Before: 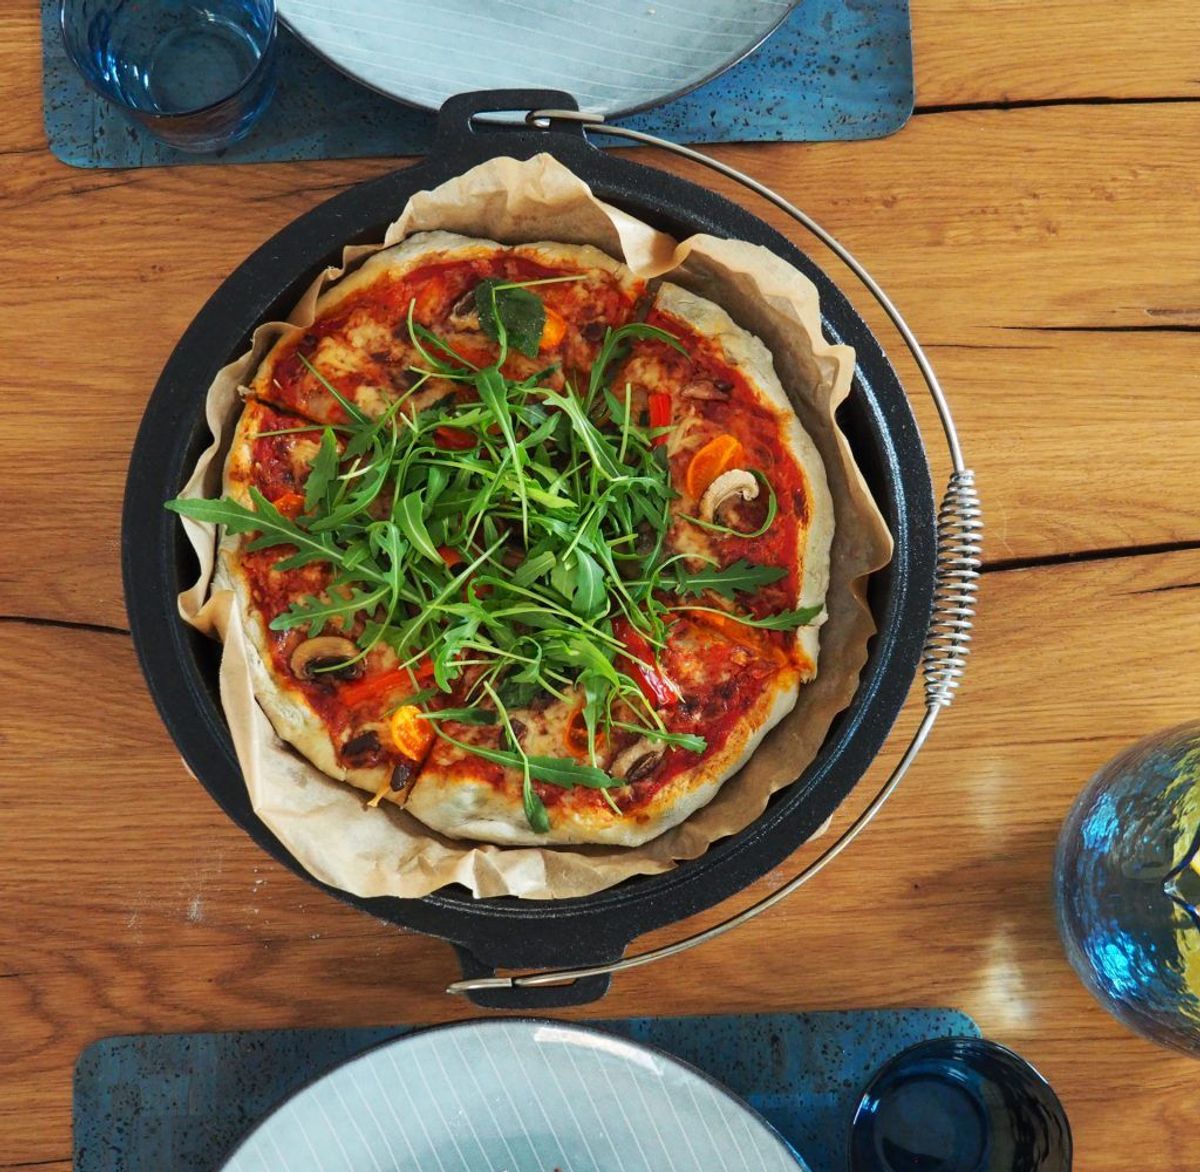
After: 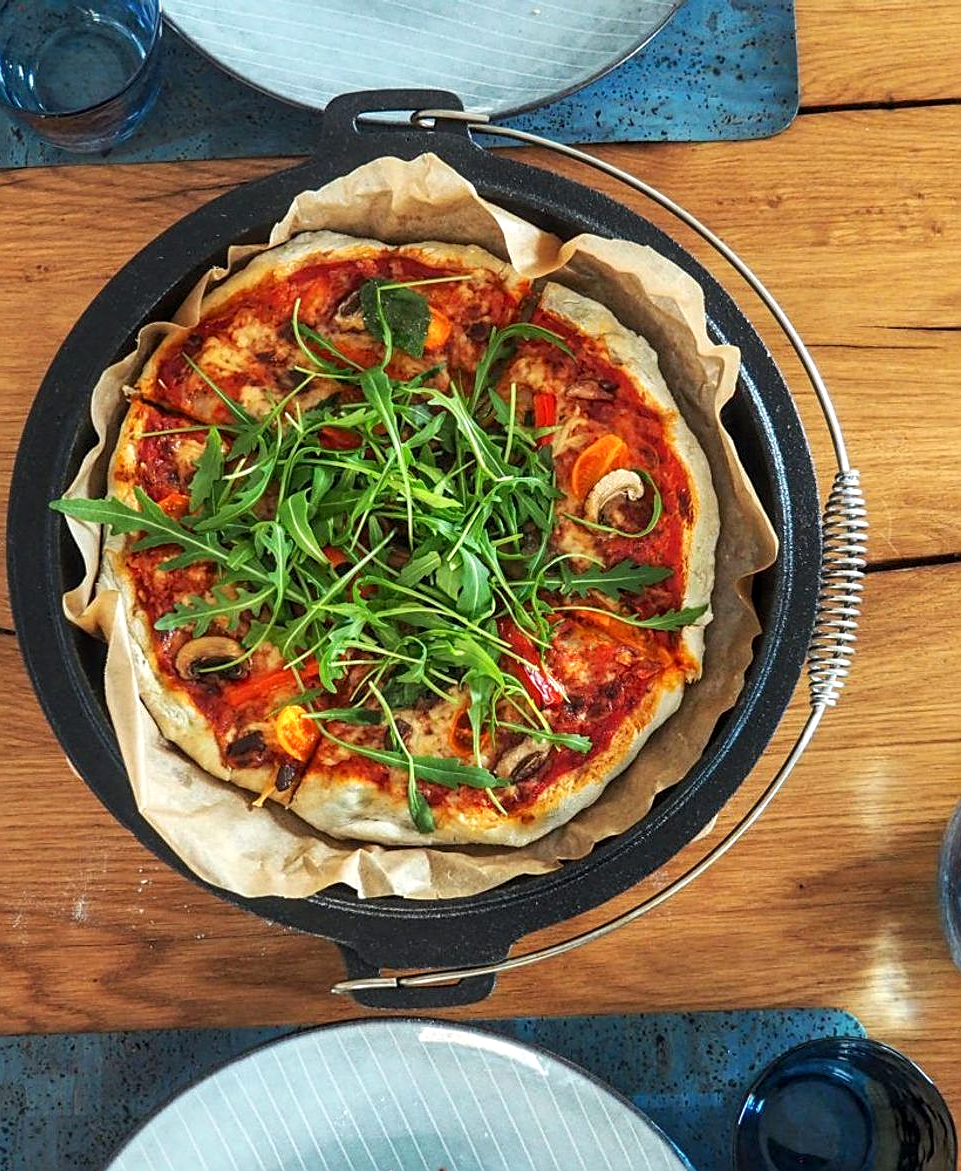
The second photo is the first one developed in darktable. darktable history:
sharpen: on, module defaults
exposure: exposure 0.297 EV, compensate exposure bias true, compensate highlight preservation false
local contrast: on, module defaults
crop and rotate: left 9.614%, right 10.256%
